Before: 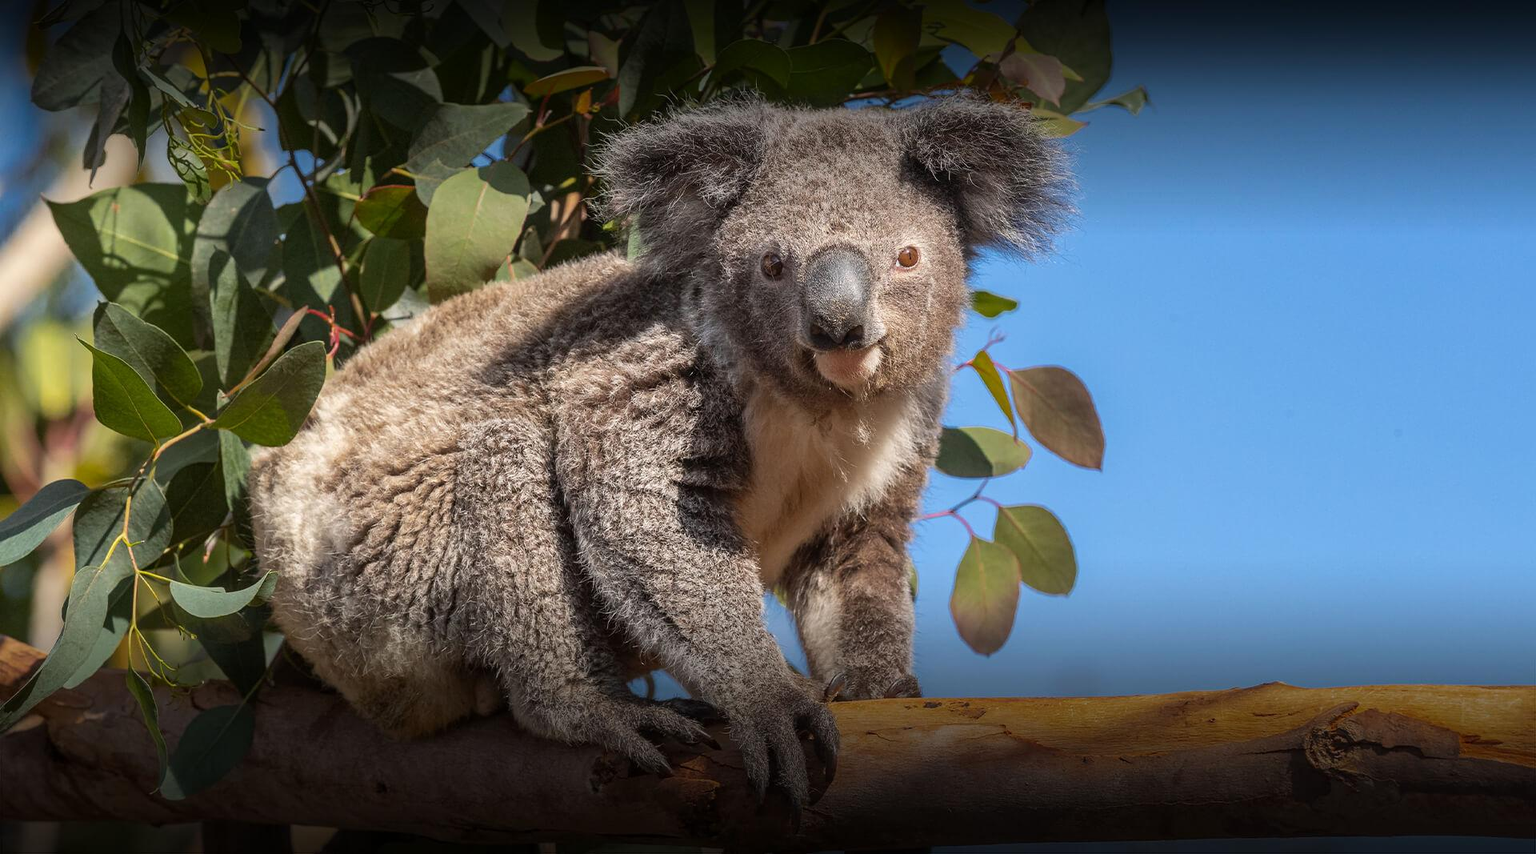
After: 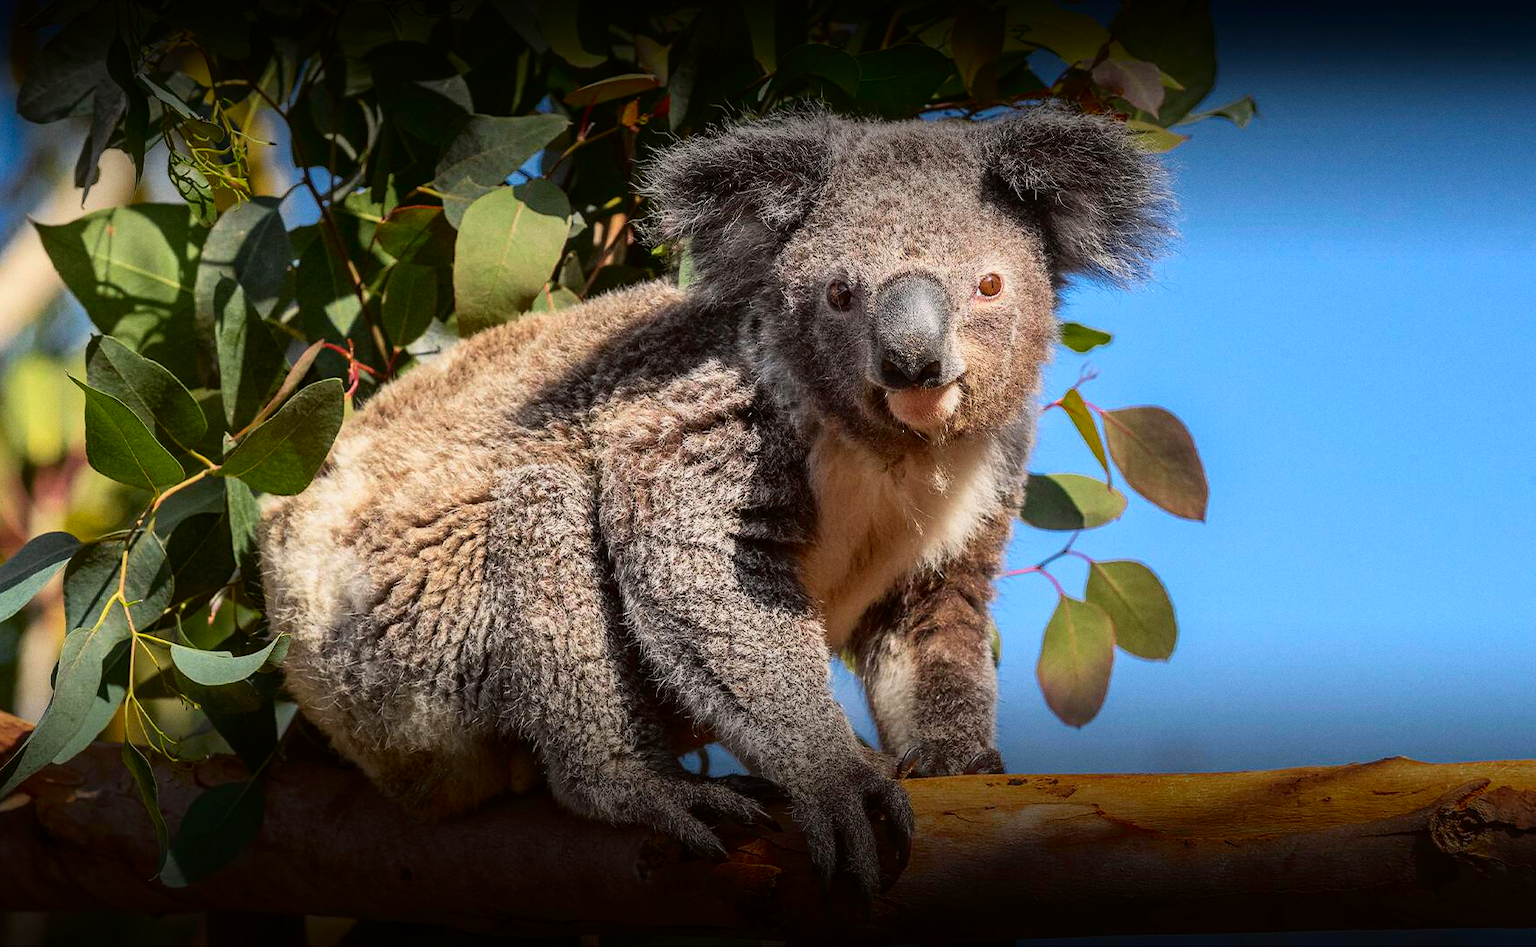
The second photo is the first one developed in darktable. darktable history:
exposure: exposure -0.072 EV, compensate highlight preservation false
grain: coarseness 0.09 ISO, strength 16.61%
tone curve: curves: ch0 [(0, 0) (0.128, 0.068) (0.292, 0.274) (0.46, 0.482) (0.653, 0.717) (0.819, 0.869) (0.998, 0.969)]; ch1 [(0, 0) (0.384, 0.365) (0.463, 0.45) (0.486, 0.486) (0.503, 0.504) (0.517, 0.517) (0.549, 0.572) (0.583, 0.615) (0.672, 0.699) (0.774, 0.817) (1, 1)]; ch2 [(0, 0) (0.374, 0.344) (0.446, 0.443) (0.494, 0.5) (0.527, 0.529) (0.565, 0.591) (0.644, 0.682) (1, 1)], color space Lab, independent channels, preserve colors none
crop and rotate: left 1.088%, right 8.807%
